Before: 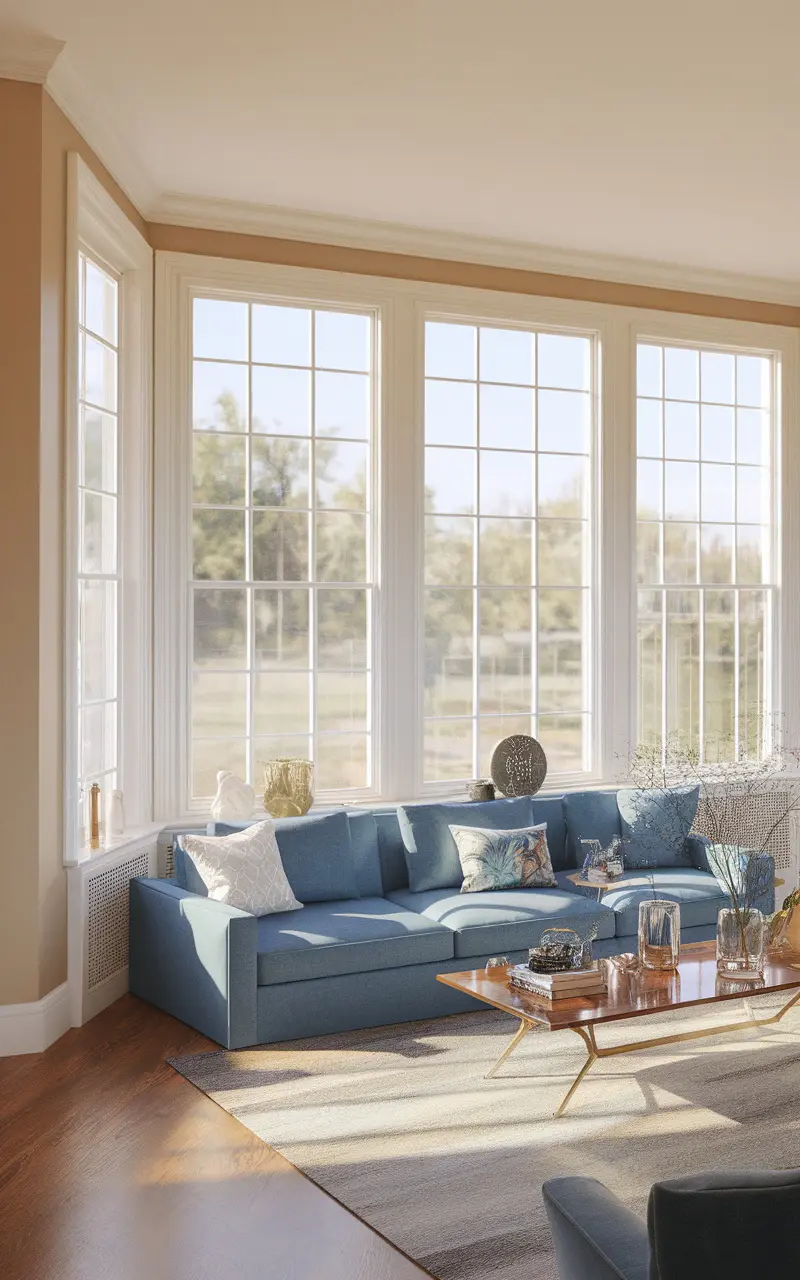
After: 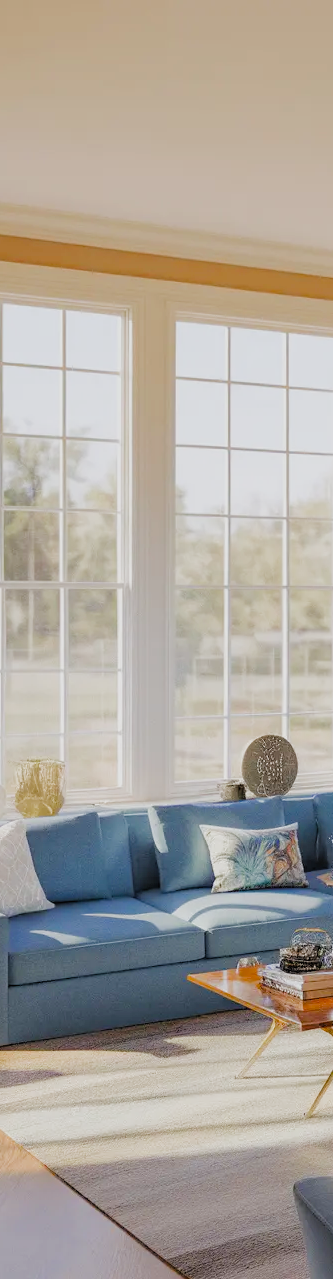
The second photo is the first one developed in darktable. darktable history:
exposure: black level correction 0.001, exposure 0.5 EV, compensate exposure bias true, compensate highlight preservation false
filmic rgb: black relative exposure -4.4 EV, white relative exposure 5 EV, threshold 3 EV, hardness 2.23, latitude 40.06%, contrast 1.15, highlights saturation mix 10%, shadows ↔ highlights balance 1.04%, preserve chrominance RGB euclidean norm (legacy), color science v4 (2020), enable highlight reconstruction true
crop: left 31.229%, right 27.105%
